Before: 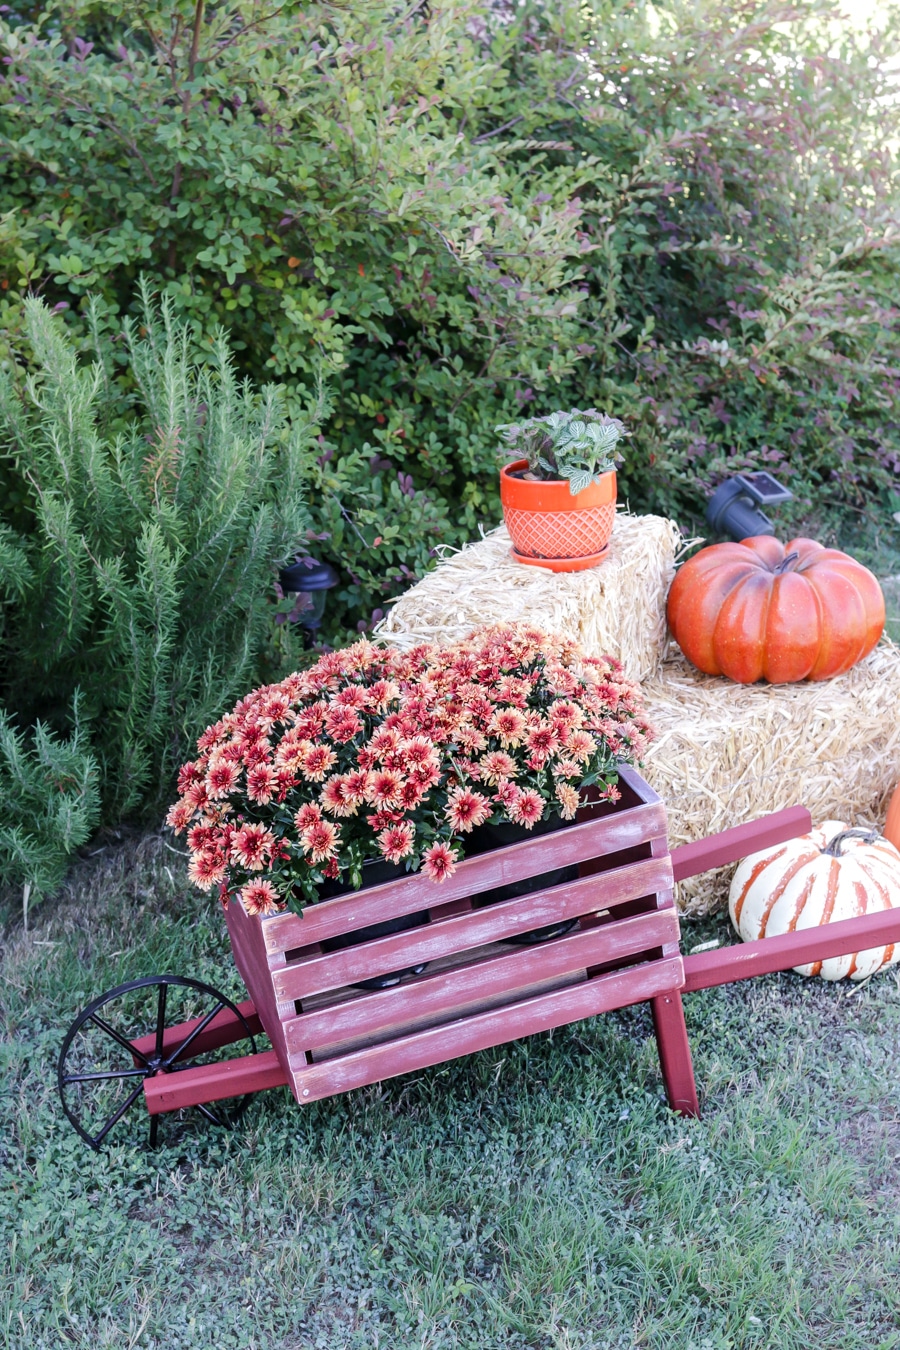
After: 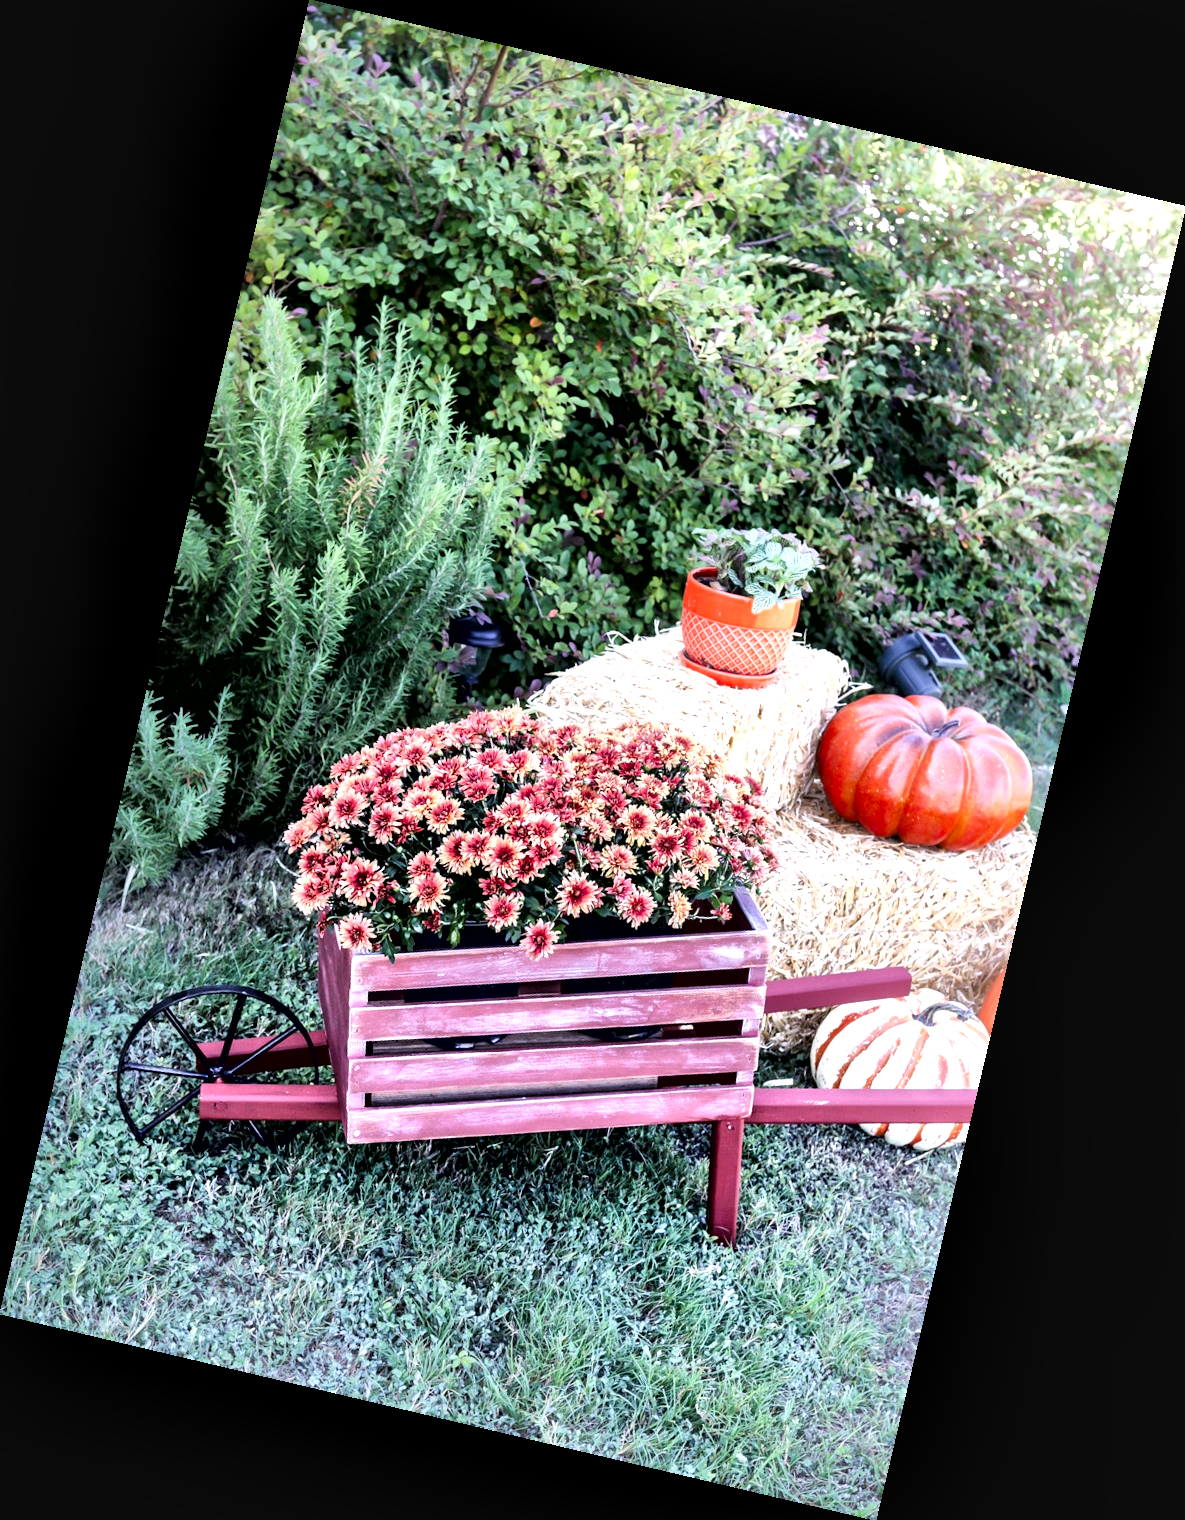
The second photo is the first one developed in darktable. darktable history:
shadows and highlights: on, module defaults
tone curve: curves: ch0 [(0, 0.016) (0.11, 0.039) (0.259, 0.235) (0.383, 0.437) (0.499, 0.597) (0.733, 0.867) (0.843, 0.948) (1, 1)], color space Lab, linked channels, preserve colors none
rotate and perspective: rotation 13.27°, automatic cropping off
local contrast: mode bilateral grid, contrast 44, coarseness 69, detail 214%, midtone range 0.2
